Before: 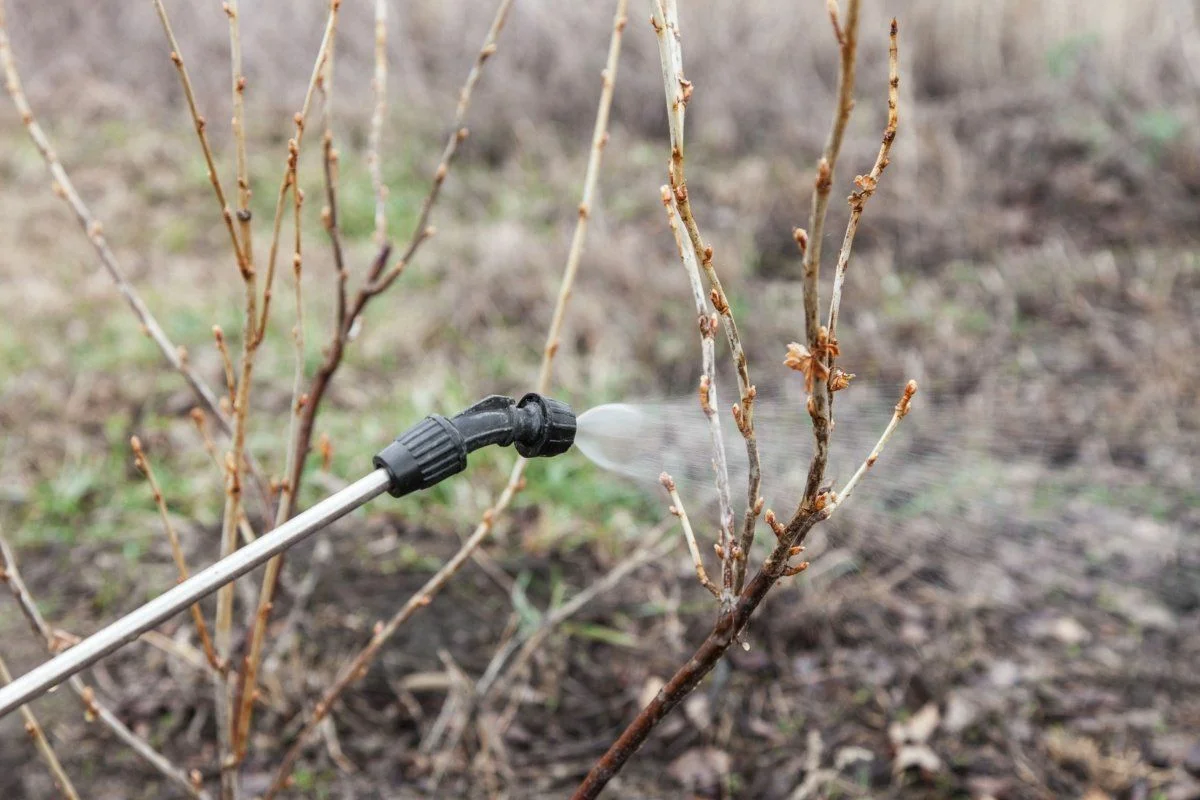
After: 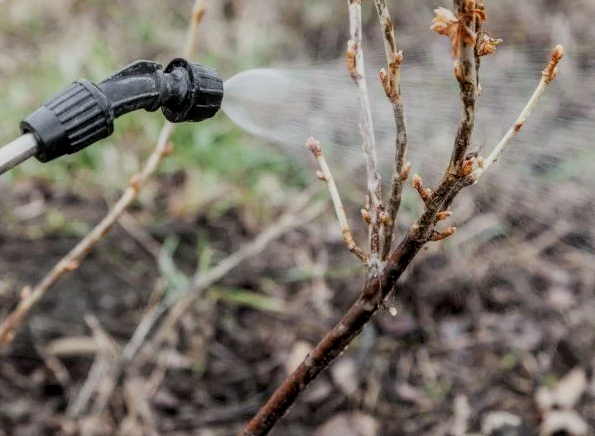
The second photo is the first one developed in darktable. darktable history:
crop: left 29.452%, top 41.939%, right 20.945%, bottom 3.478%
filmic rgb: black relative exposure -7.65 EV, white relative exposure 4.56 EV, hardness 3.61, contrast 0.99
local contrast: on, module defaults
